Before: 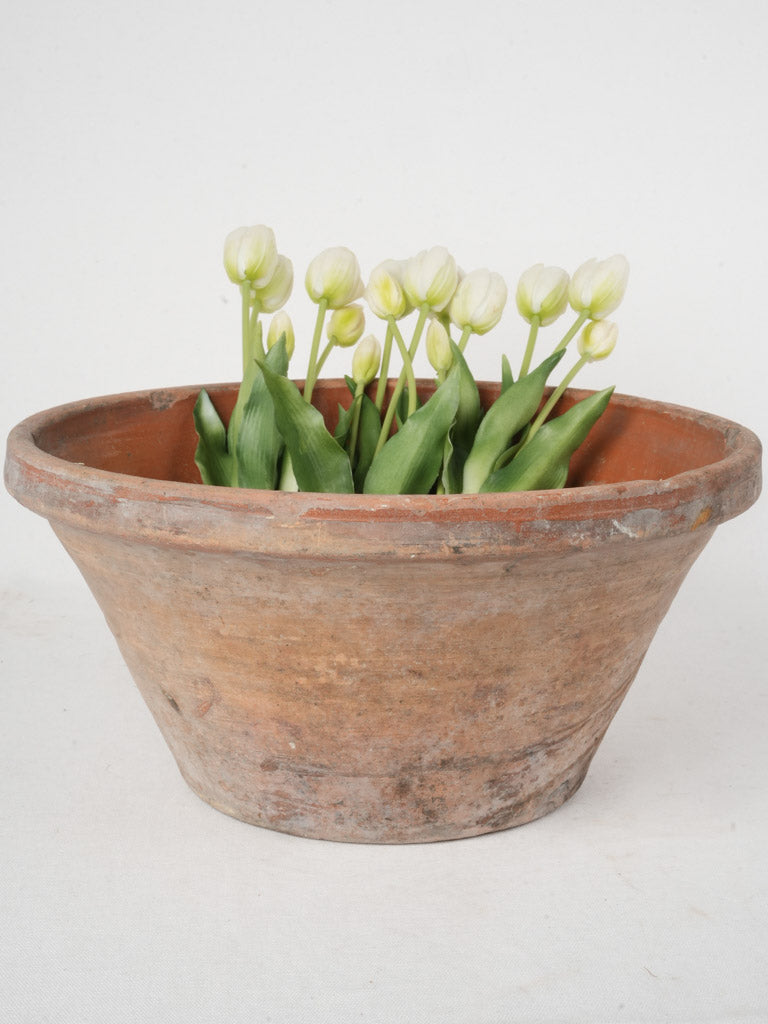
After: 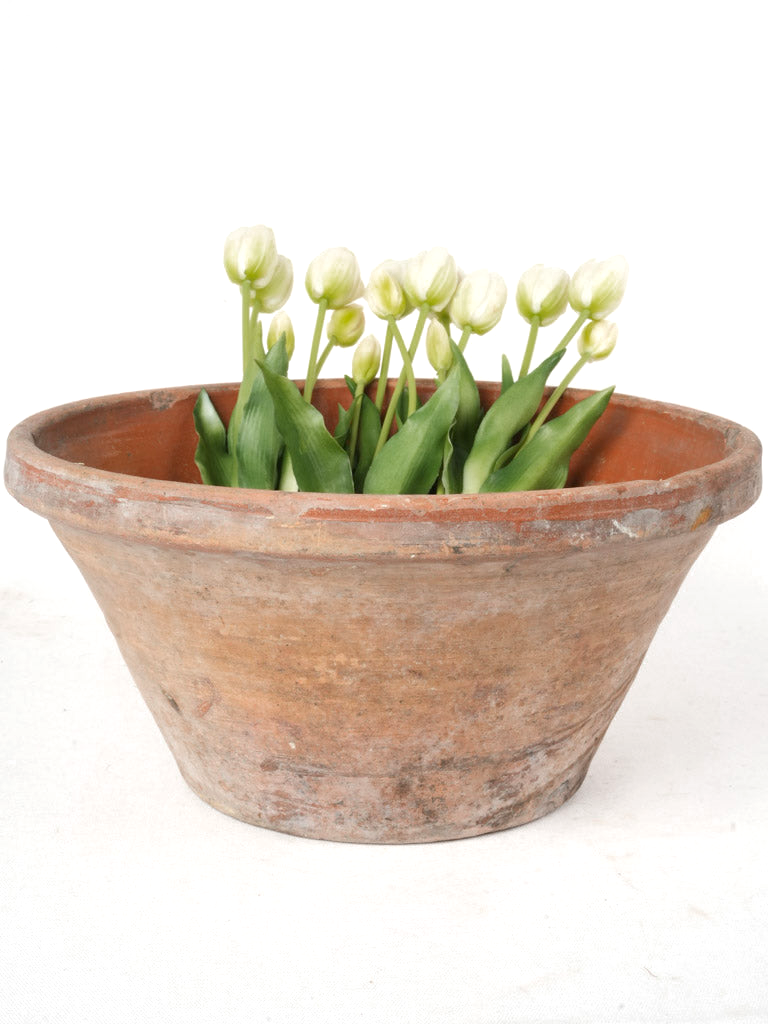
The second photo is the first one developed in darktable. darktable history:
color zones: curves: ch0 [(0.203, 0.433) (0.607, 0.517) (0.697, 0.696) (0.705, 0.897)], mix 17.92%
exposure: black level correction 0.001, exposure 0.5 EV, compensate exposure bias true, compensate highlight preservation false
